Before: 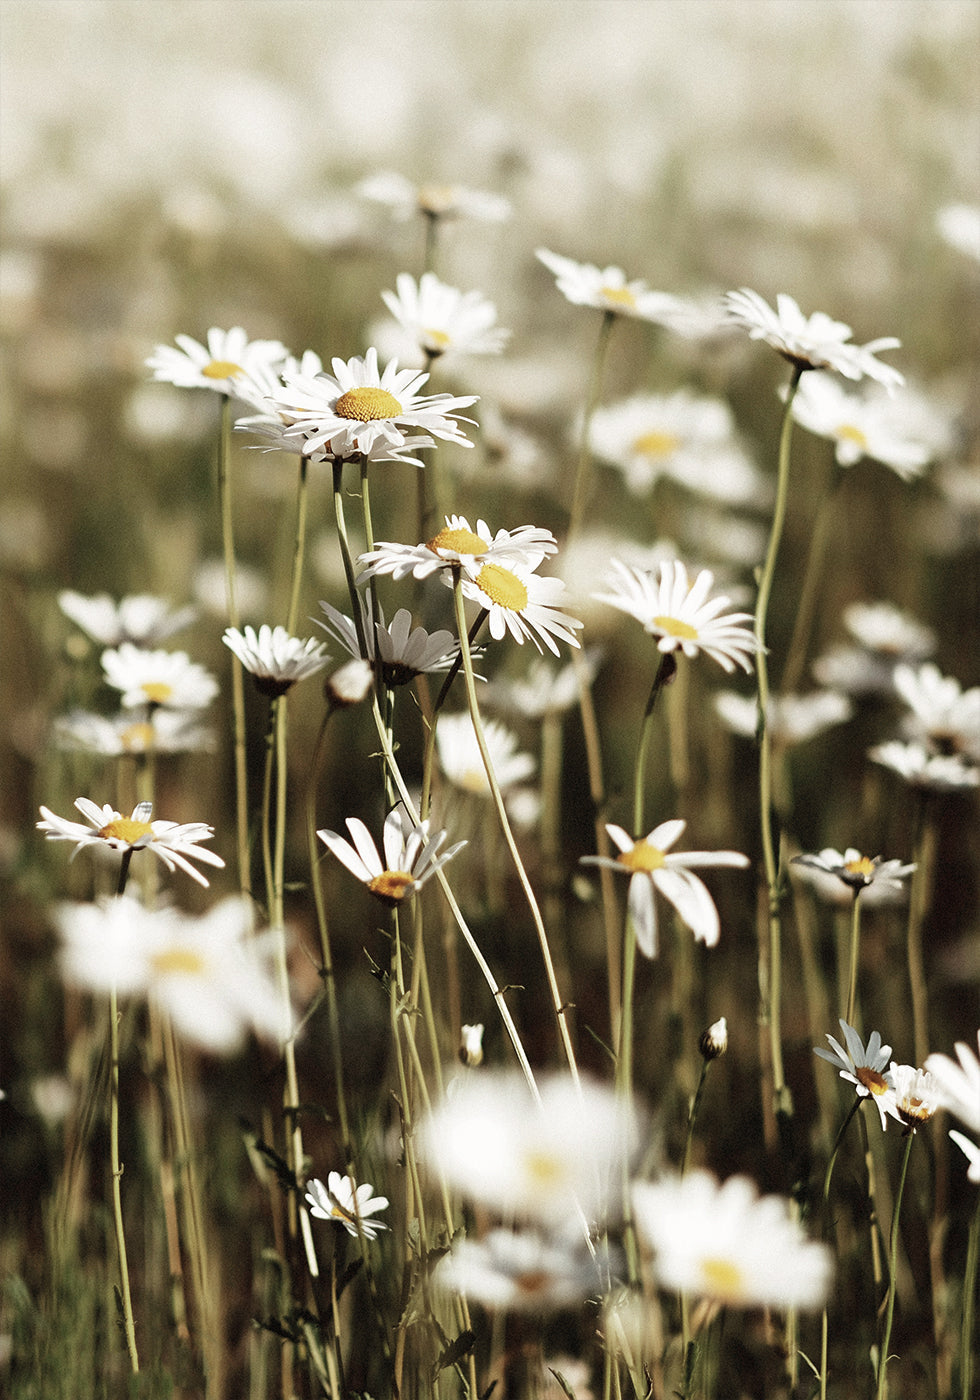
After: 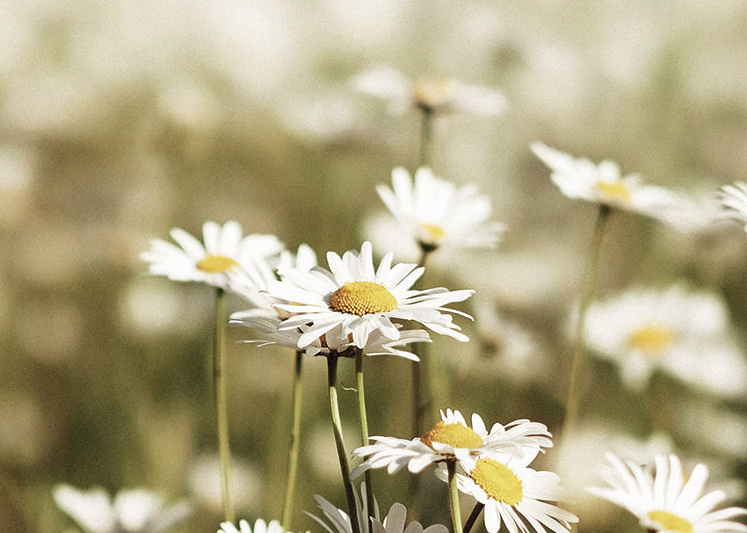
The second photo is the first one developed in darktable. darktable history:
velvia: on, module defaults
crop: left 0.579%, top 7.627%, right 23.167%, bottom 54.275%
white balance: emerald 1
